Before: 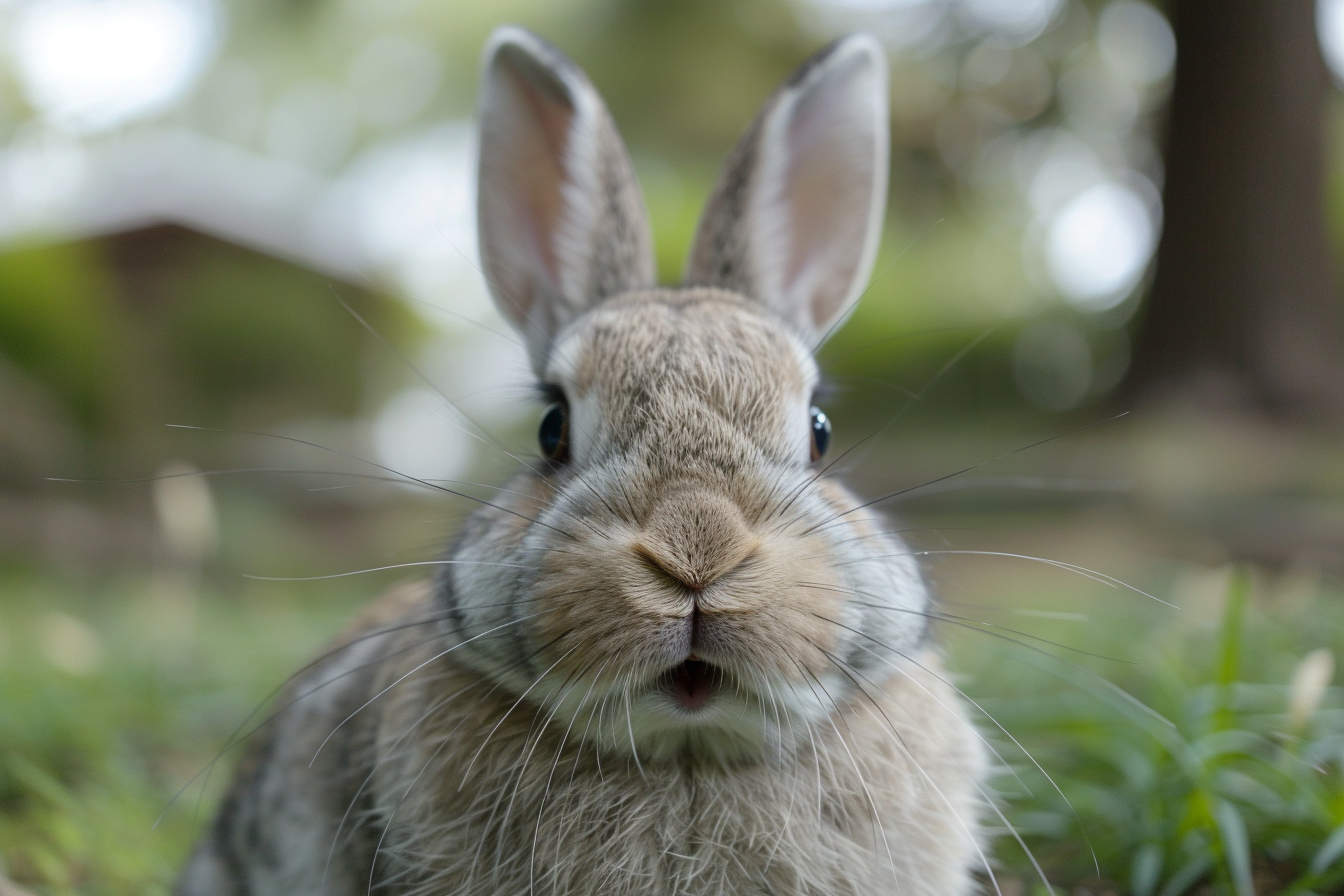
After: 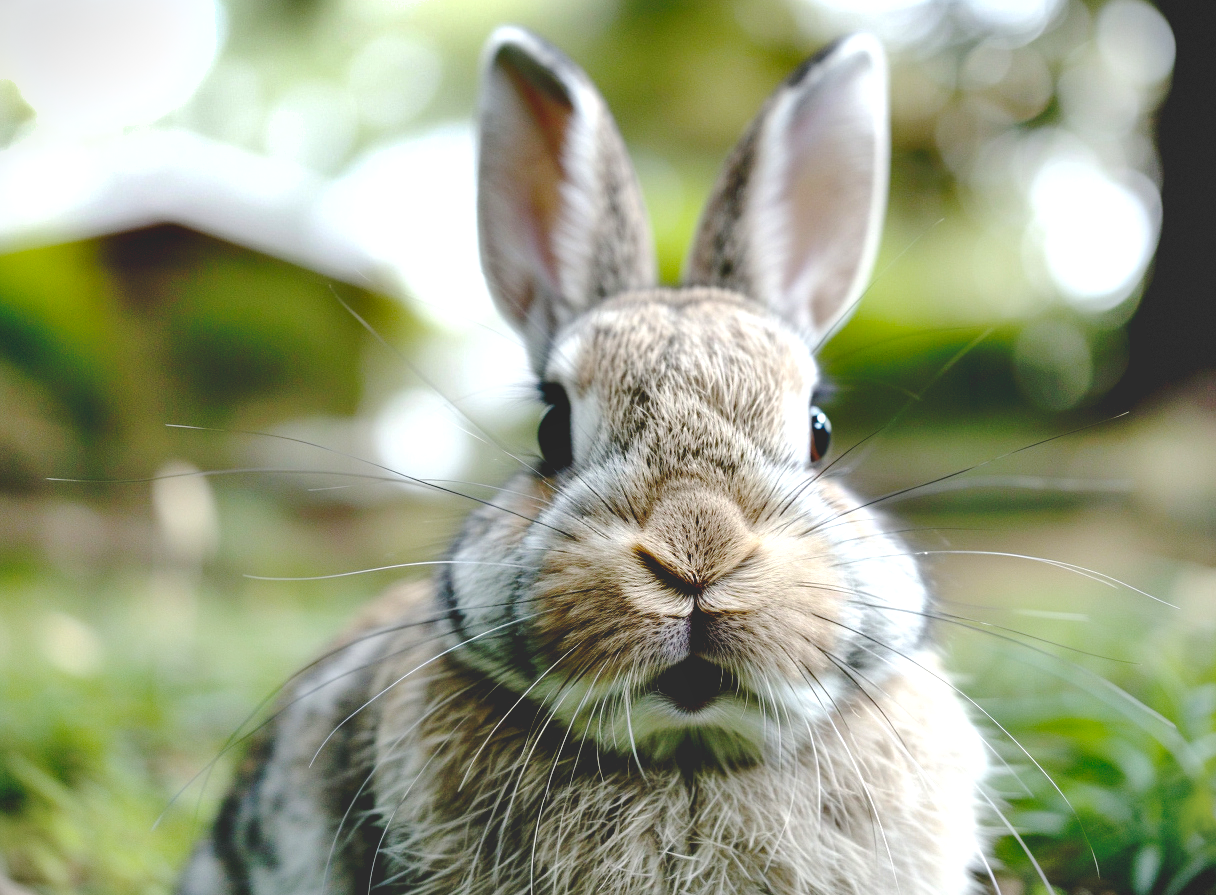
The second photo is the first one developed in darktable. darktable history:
exposure: black level correction 0.037, exposure 0.9 EV, compensate exposure bias true, compensate highlight preservation false
shadows and highlights: soften with gaussian
base curve: curves: ch0 [(0, 0.024) (0.055, 0.065) (0.121, 0.166) (0.236, 0.319) (0.693, 0.726) (1, 1)], preserve colors none
vignetting: fall-off start 91.72%, brightness -0.33, center (-0.012, 0), dithering 8-bit output
tone equalizer: smoothing diameter 2.23%, edges refinement/feathering 24.47, mask exposure compensation -1.57 EV, filter diffusion 5
crop: right 9.487%, bottom 0.027%
